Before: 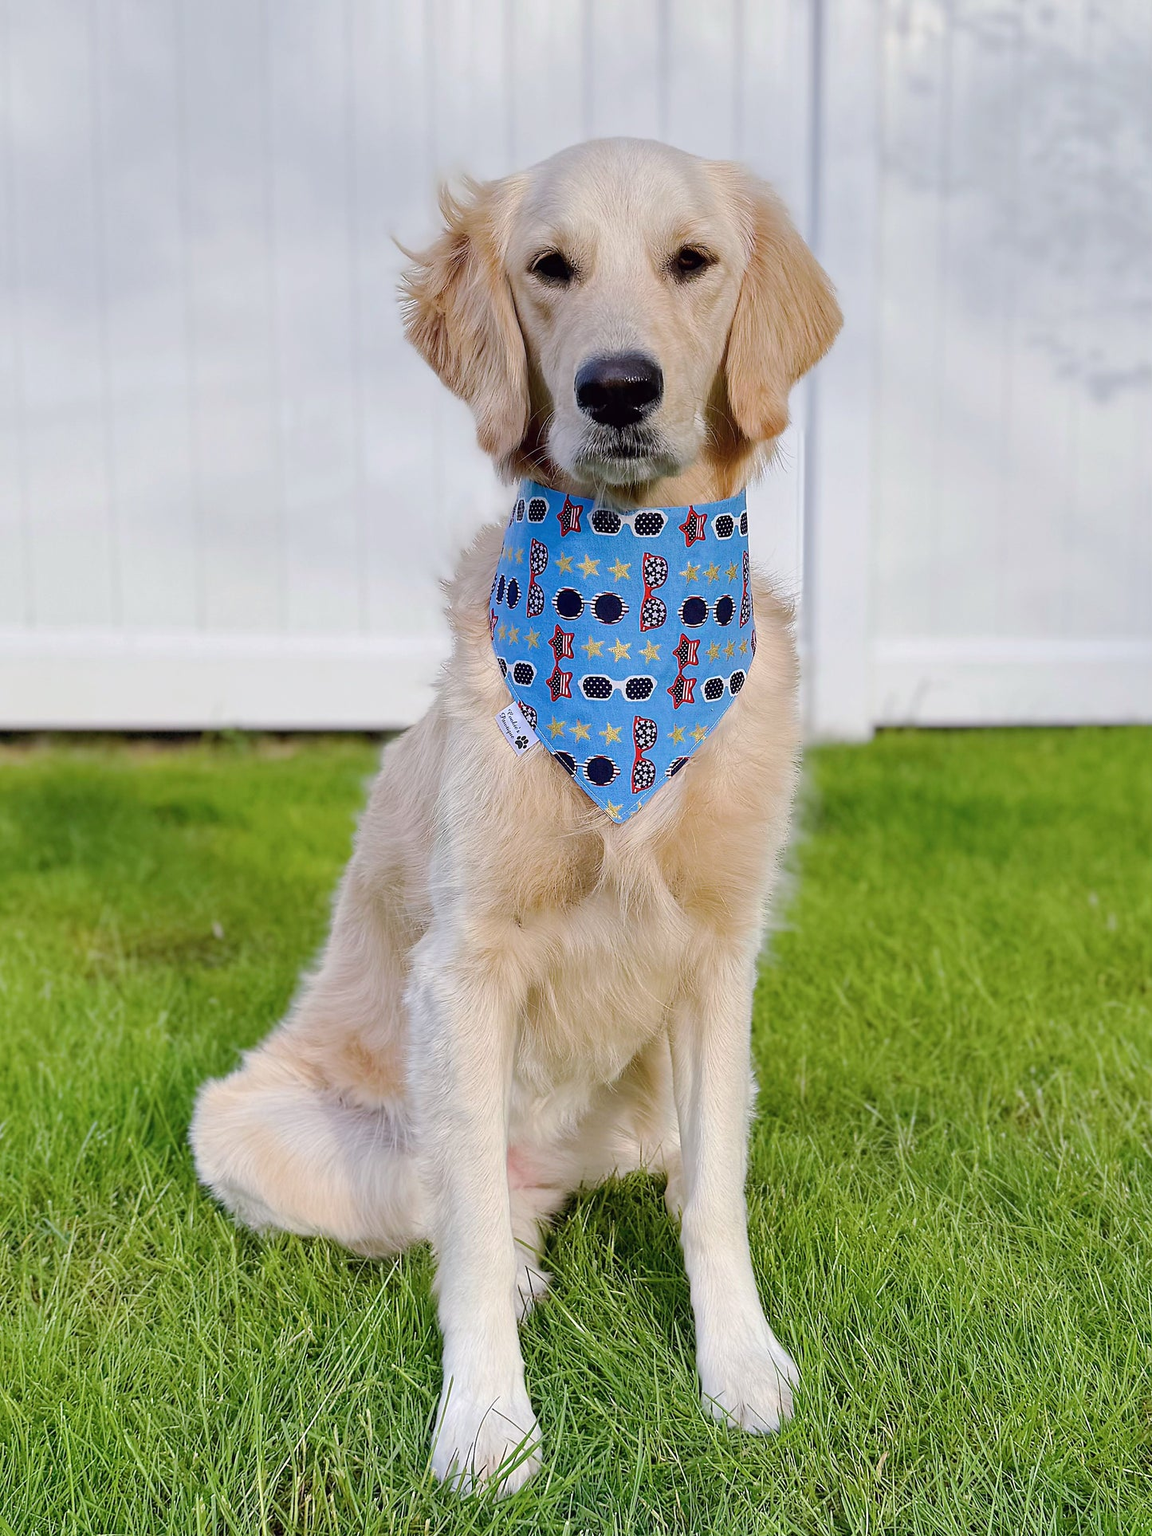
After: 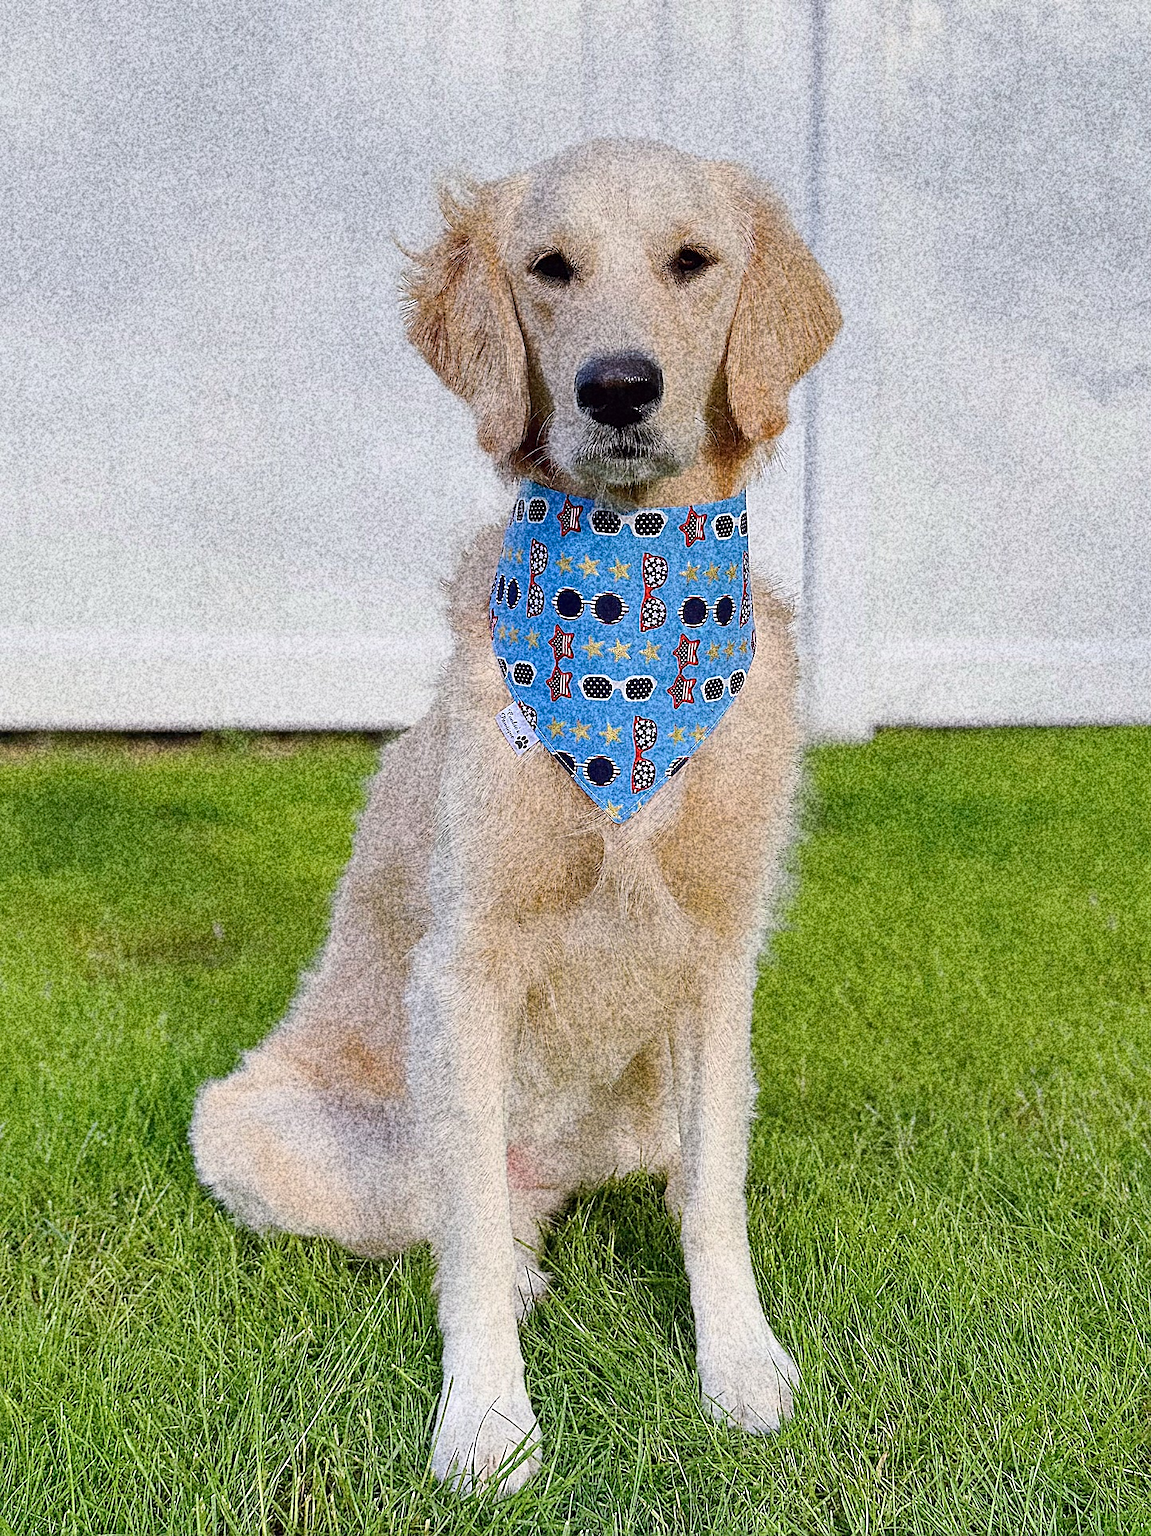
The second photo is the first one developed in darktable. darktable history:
grain: coarseness 30.02 ISO, strength 100%
sharpen: on, module defaults
